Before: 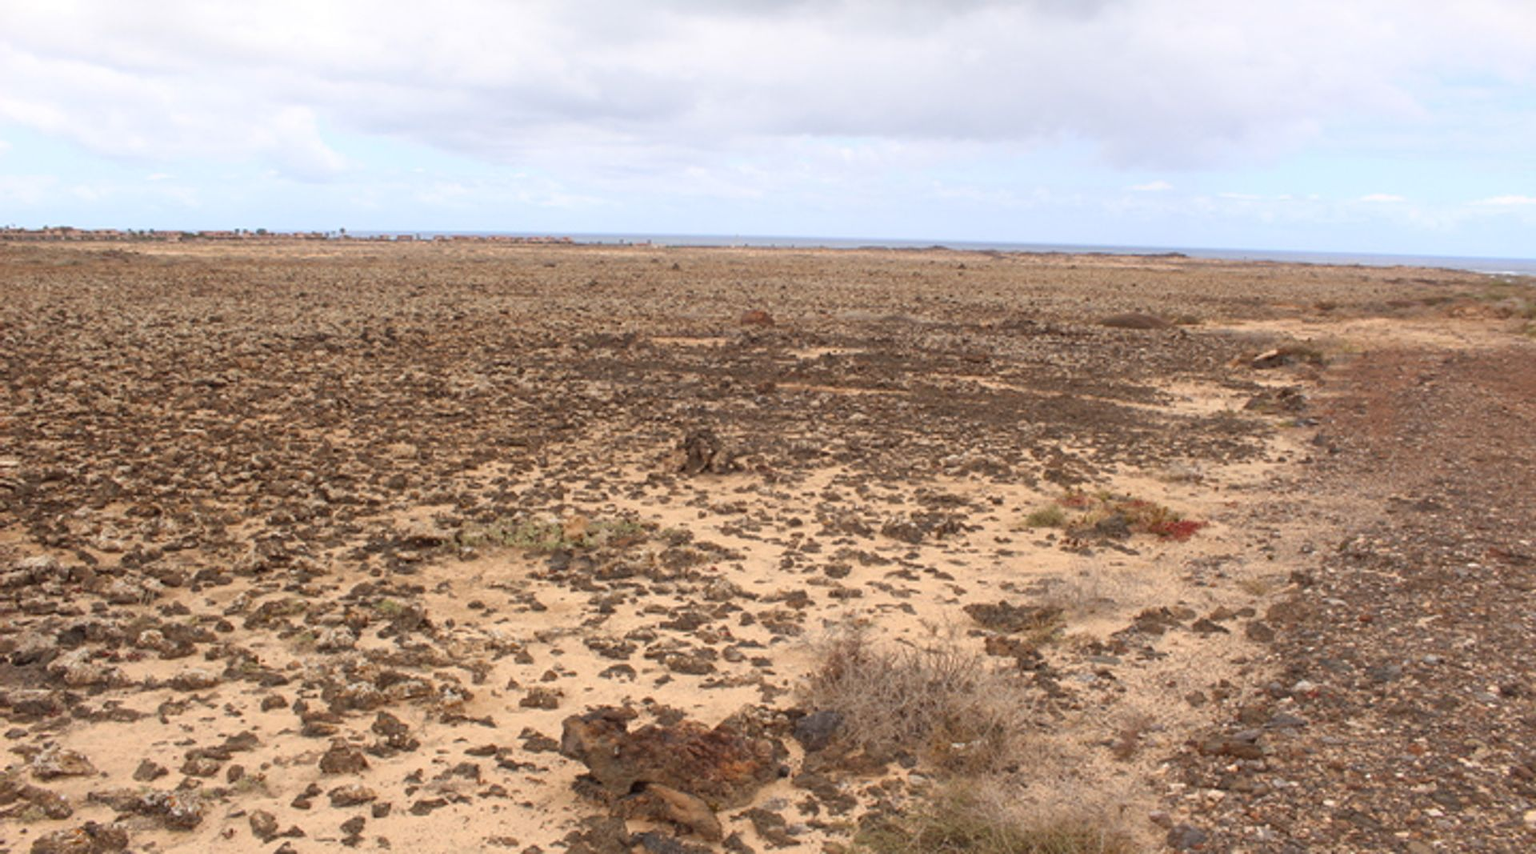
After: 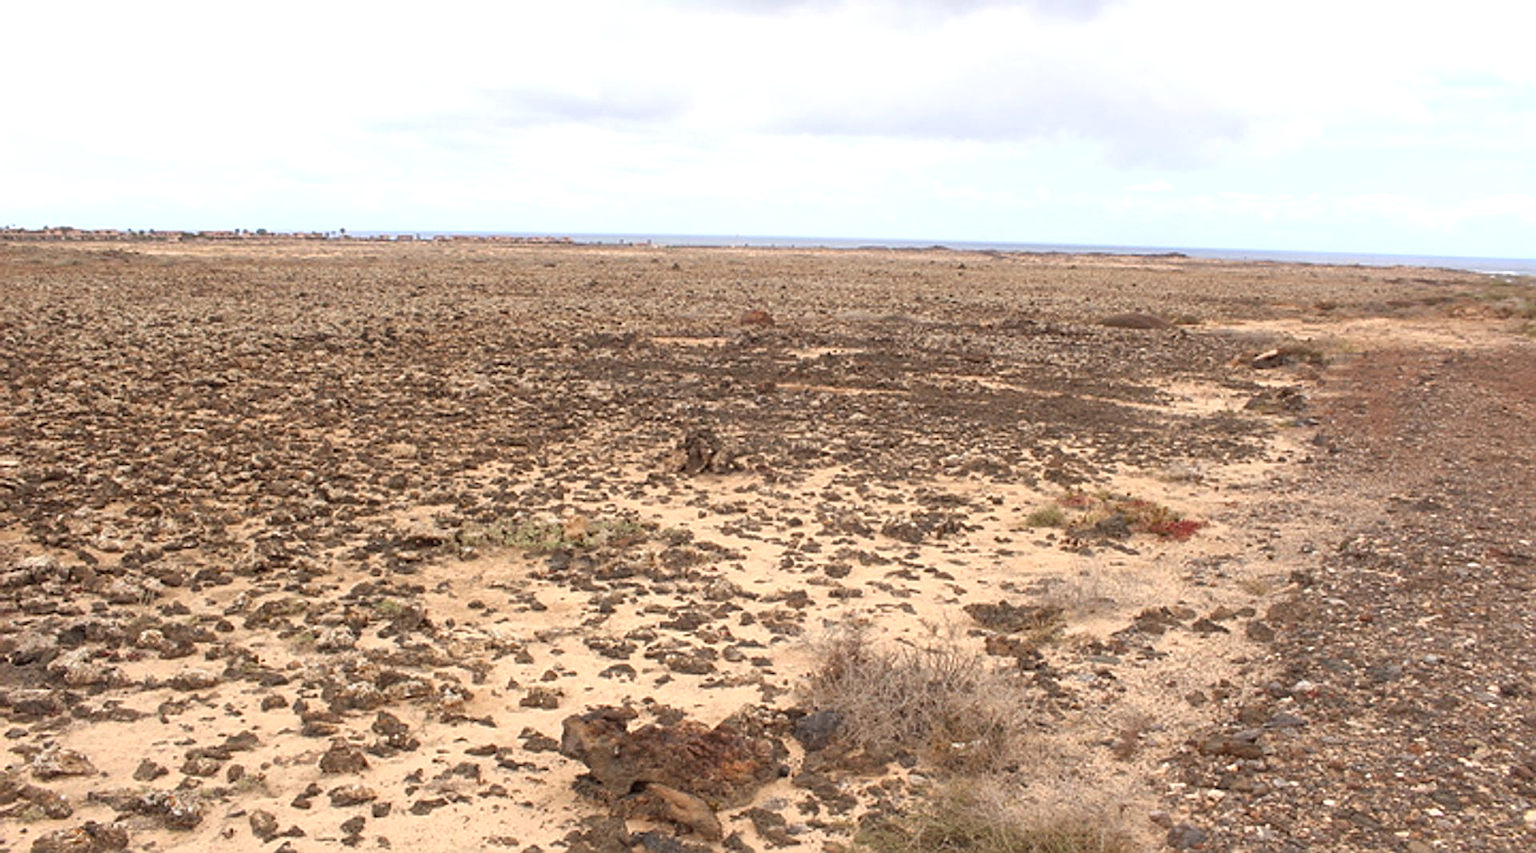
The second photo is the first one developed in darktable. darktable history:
shadows and highlights: radius 111.34, shadows 51.71, white point adjustment 8.98, highlights -5.75, soften with gaussian
sharpen: on, module defaults
